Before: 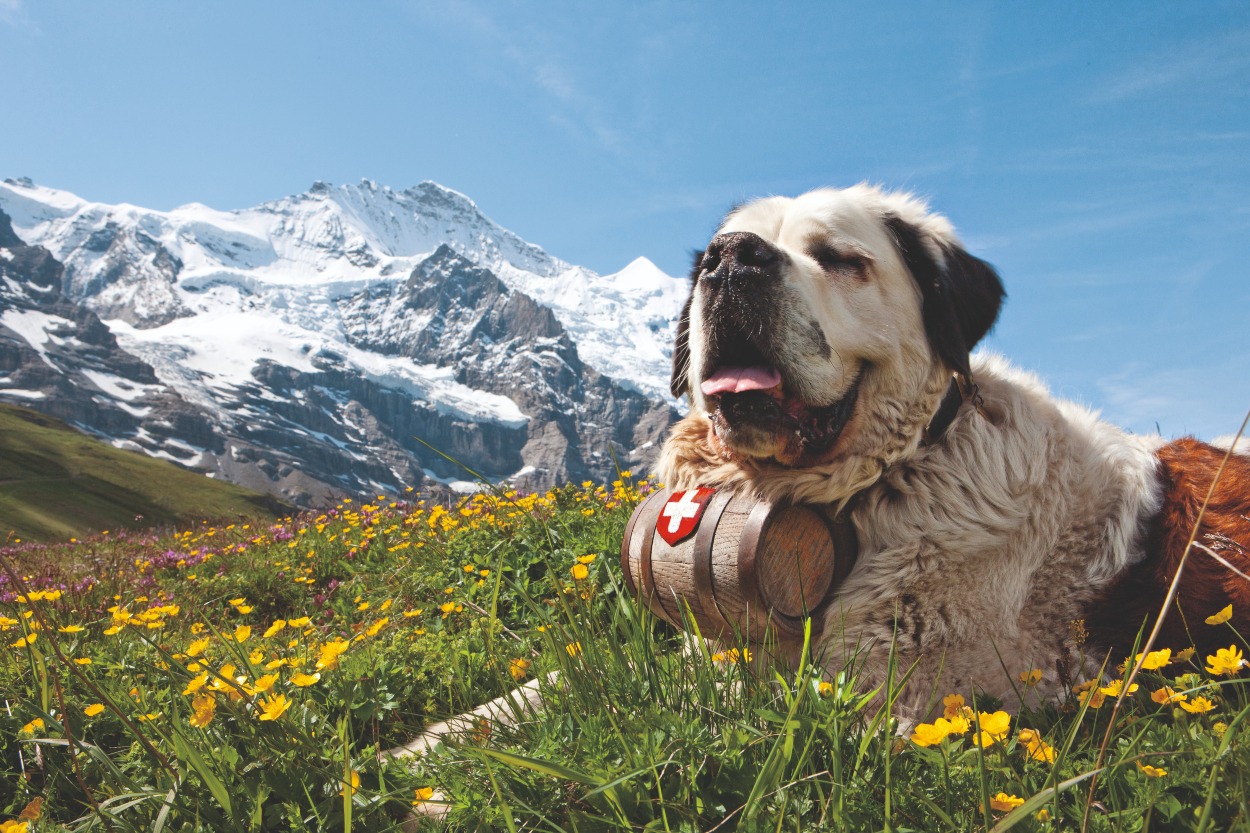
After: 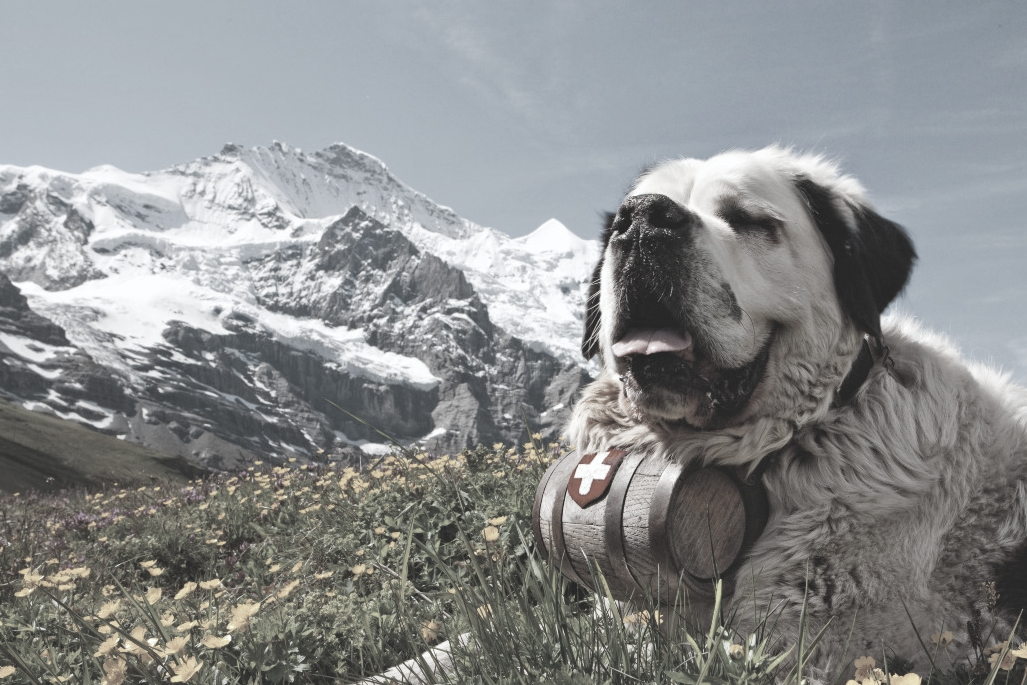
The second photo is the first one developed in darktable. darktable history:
color correction: saturation 0.2
tone equalizer: on, module defaults
crop and rotate: left 7.196%, top 4.574%, right 10.605%, bottom 13.178%
white balance: red 0.982, blue 1.018
